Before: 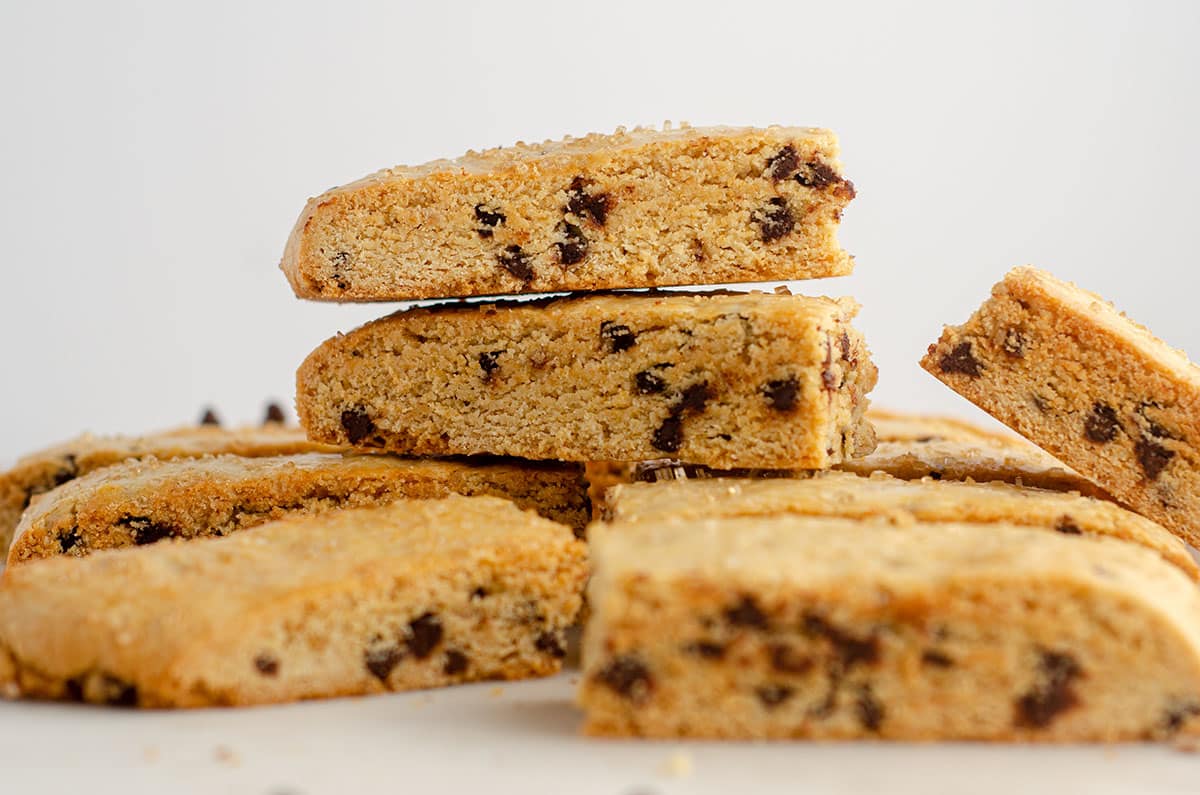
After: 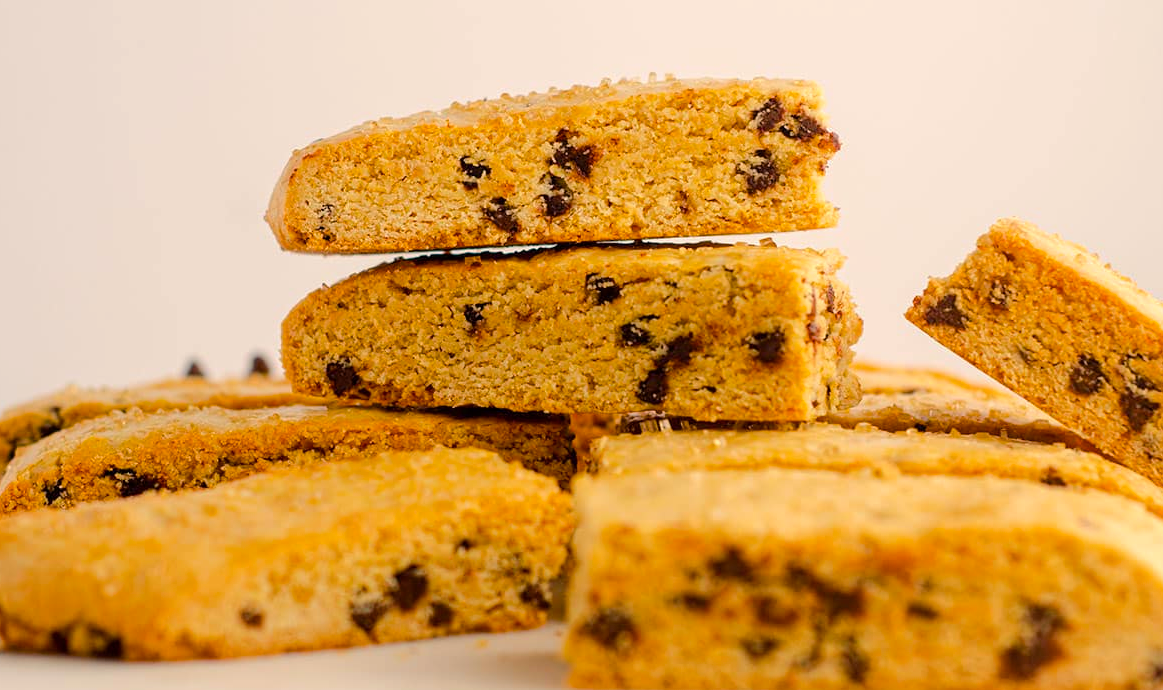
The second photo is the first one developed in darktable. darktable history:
crop: left 1.319%, top 6.141%, right 1.693%, bottom 6.968%
color balance rgb: highlights gain › chroma 2.965%, highlights gain › hue 62.55°, perceptual saturation grading › global saturation 24.911%, perceptual brilliance grading › mid-tones 10.395%, perceptual brilliance grading › shadows 15.191%
